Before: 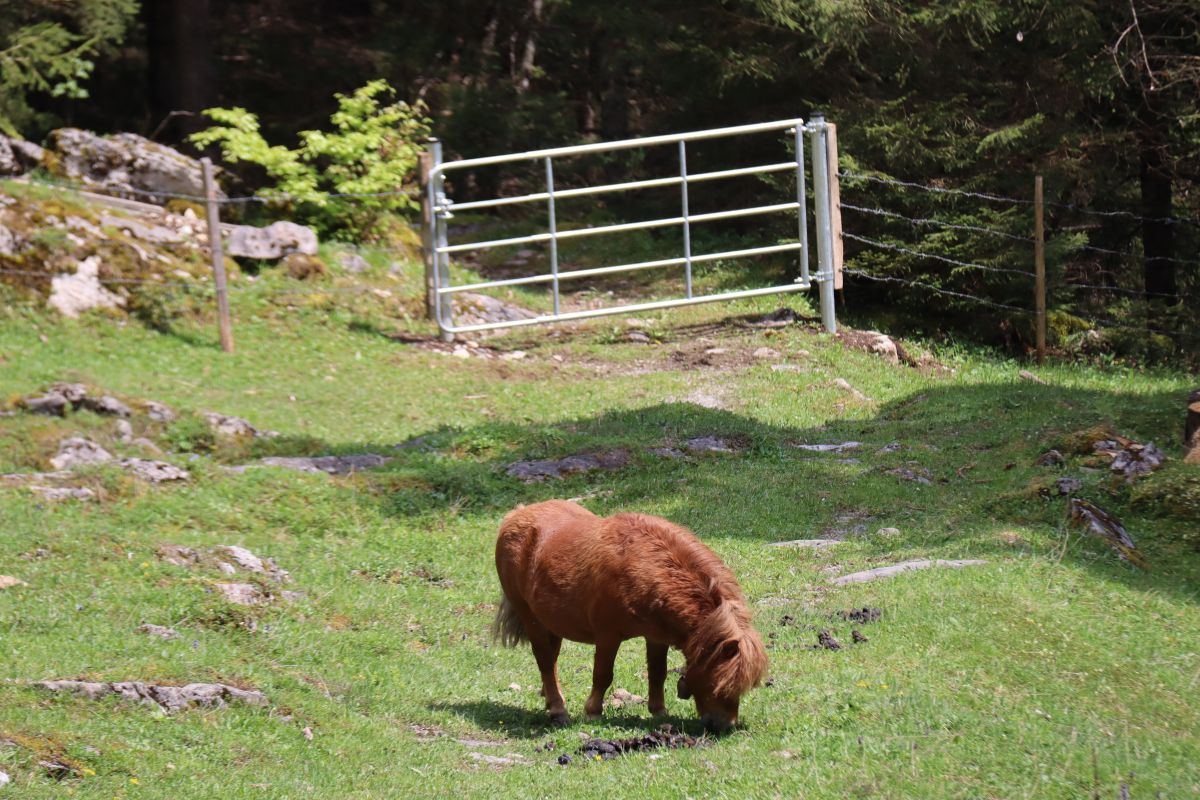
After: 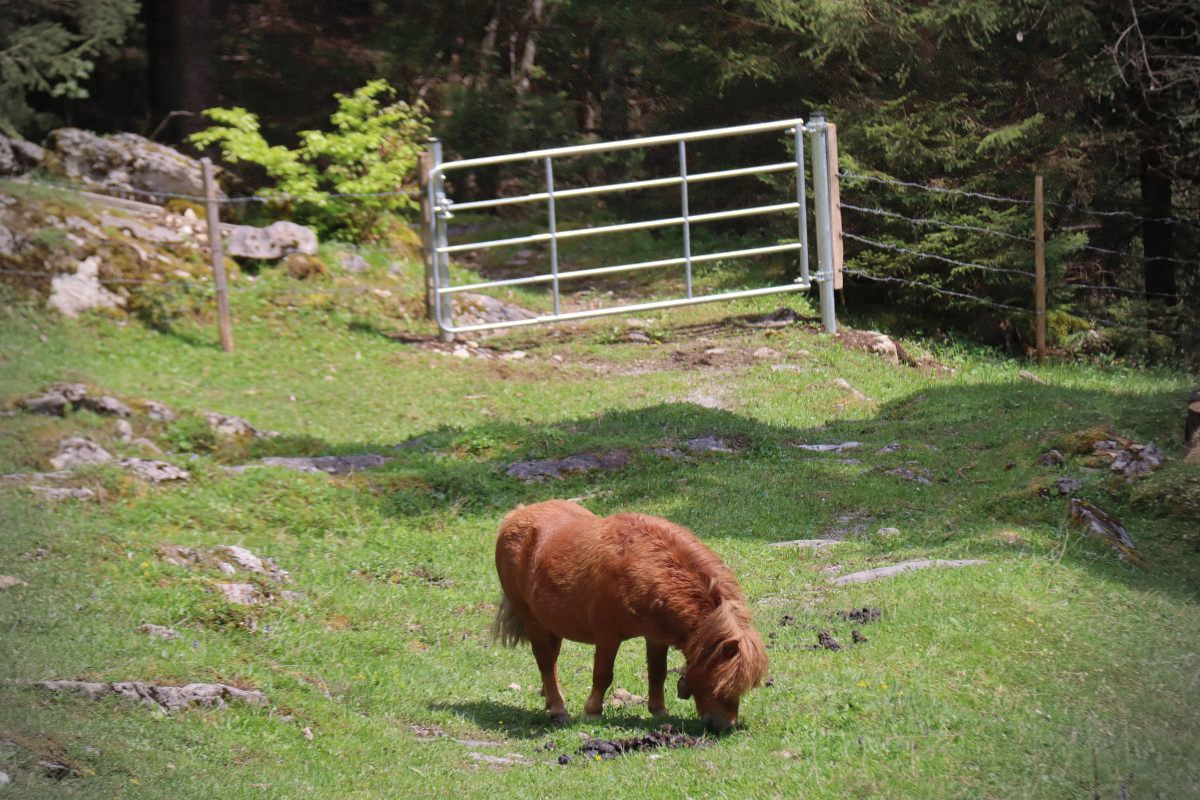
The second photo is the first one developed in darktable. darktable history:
vignetting: fall-off radius 31.48%, brightness -0.472
shadows and highlights: on, module defaults
